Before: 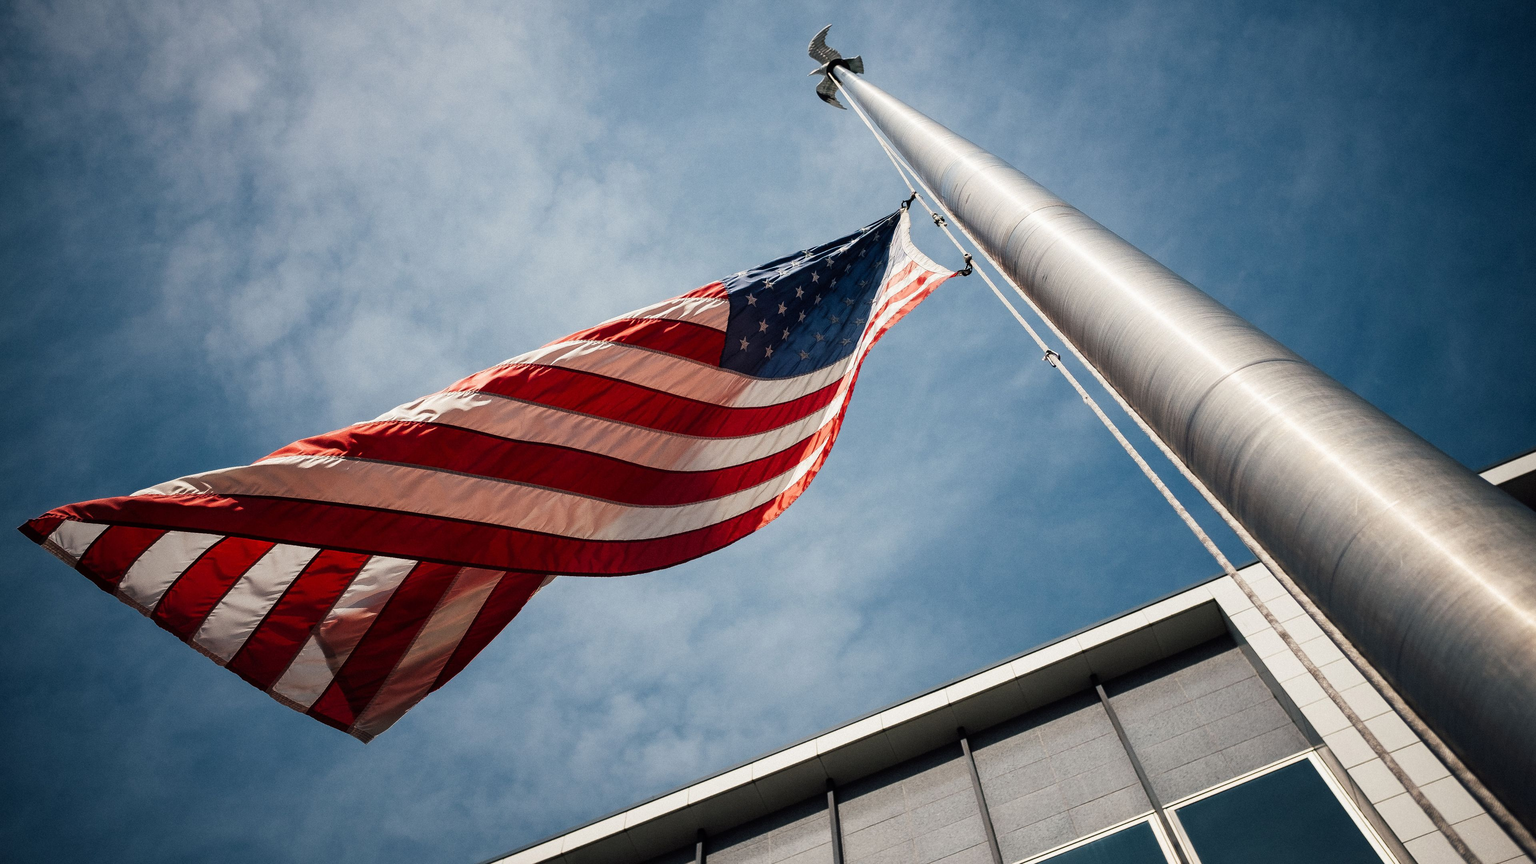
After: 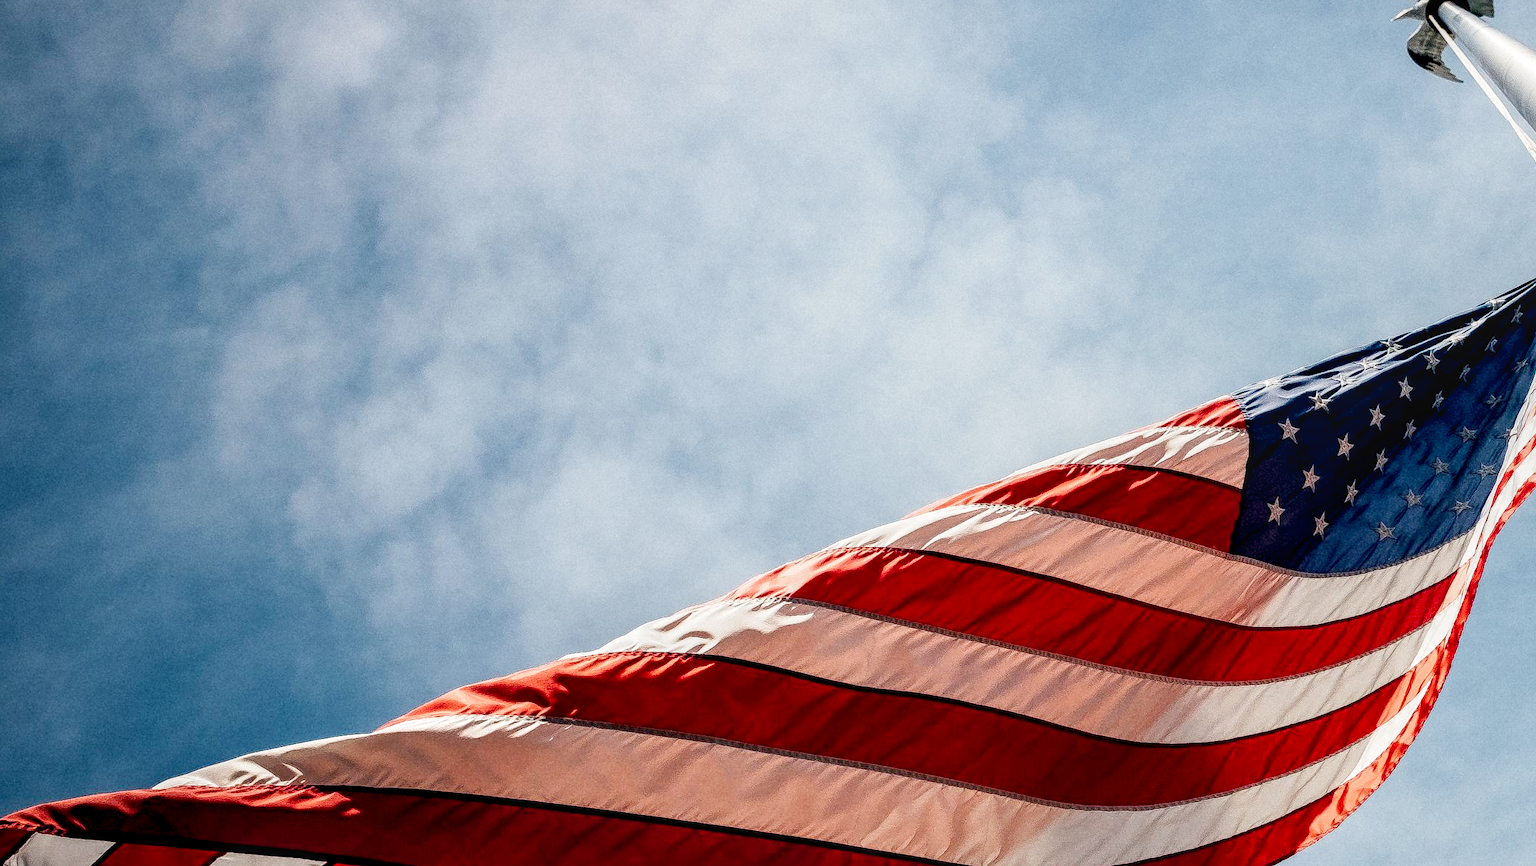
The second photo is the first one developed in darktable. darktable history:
base curve: curves: ch0 [(0, 0) (0.204, 0.334) (0.55, 0.733) (1, 1)], preserve colors none
crop and rotate: left 3.047%, top 7.509%, right 42.236%, bottom 37.598%
local contrast: on, module defaults
exposure: black level correction 0.01, exposure 0.011 EV, compensate highlight preservation false
